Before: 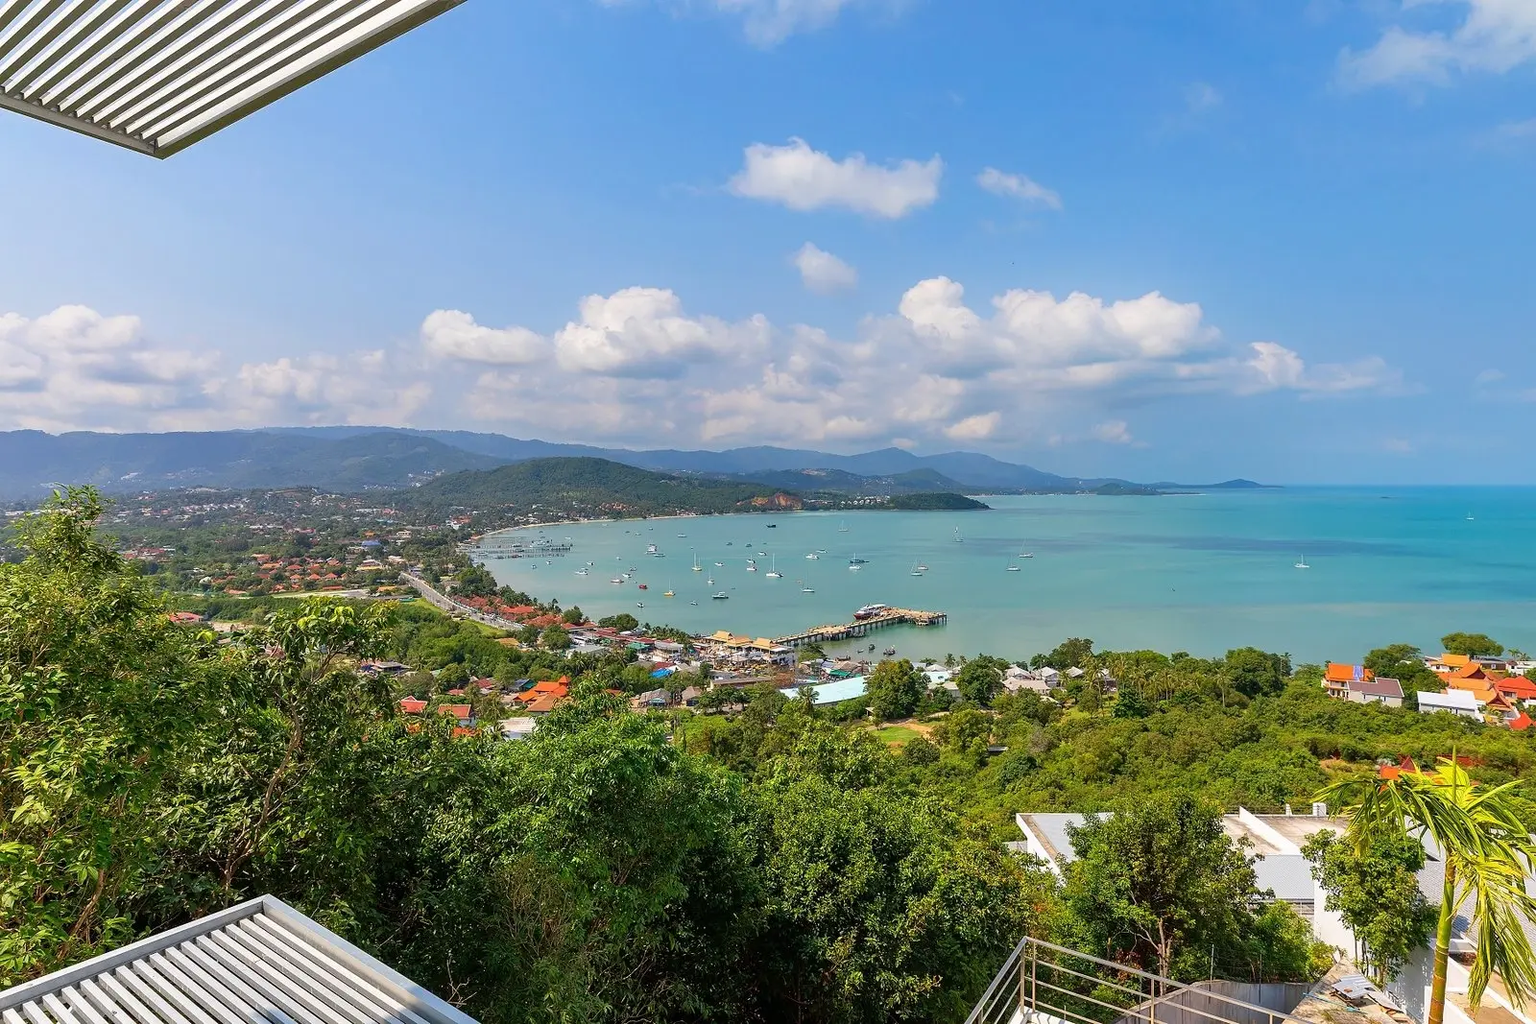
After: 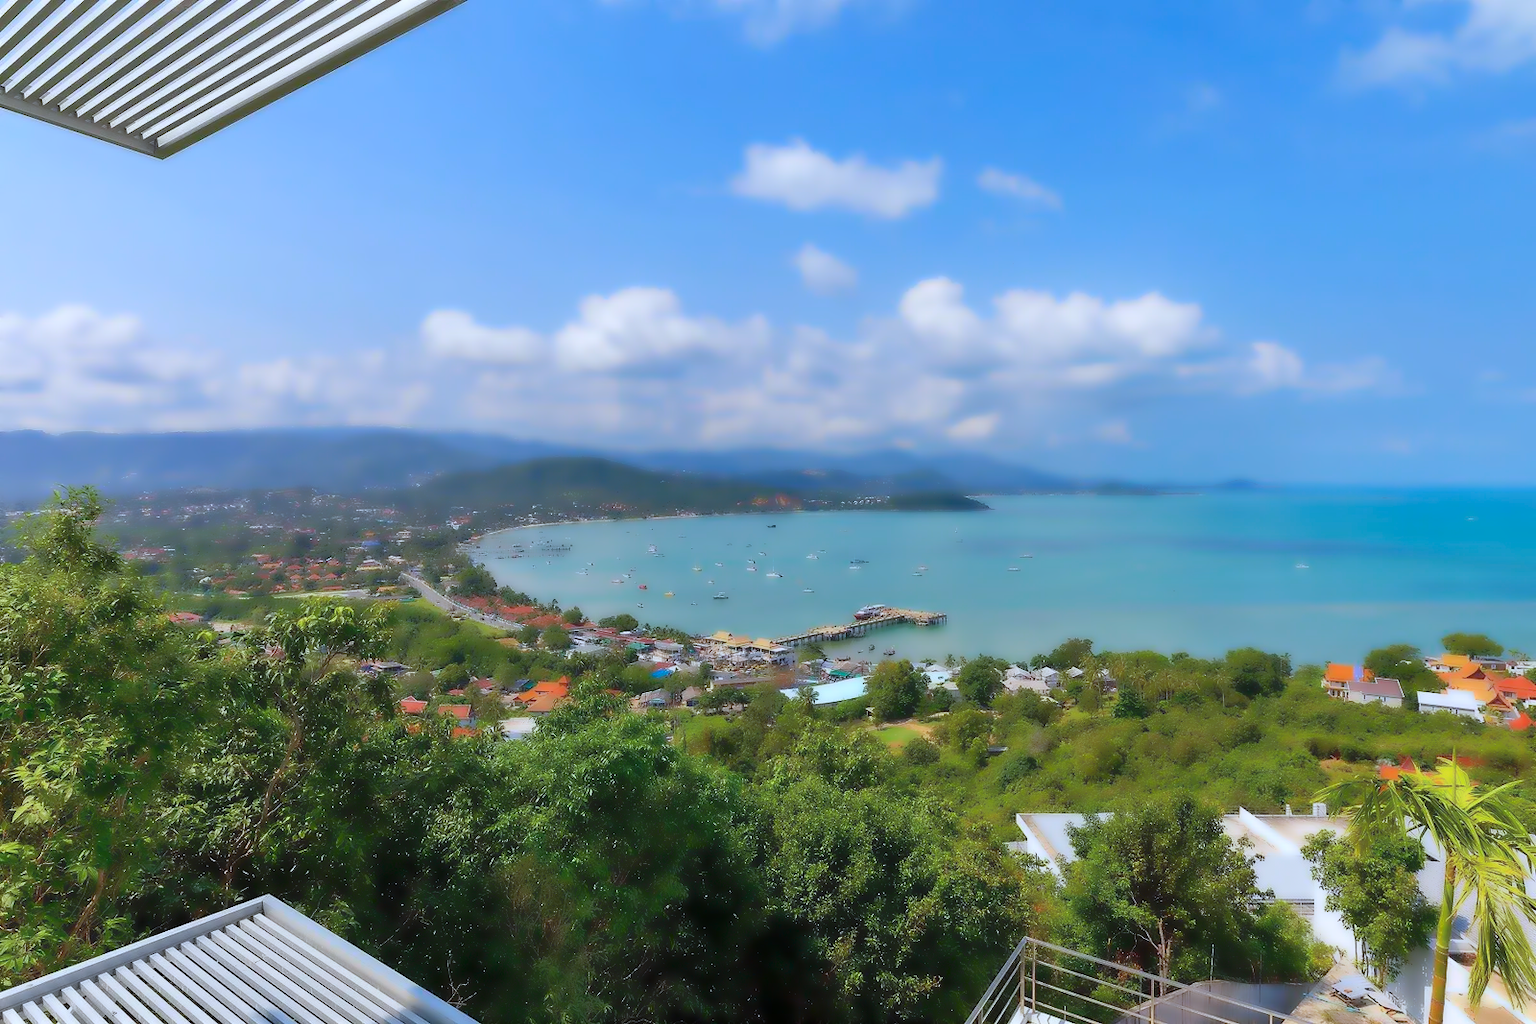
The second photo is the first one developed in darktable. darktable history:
color calibration: x 0.372, y 0.386, temperature 4283.97 K
lowpass: radius 4, soften with bilateral filter, unbound 0
color contrast: green-magenta contrast 0.96
